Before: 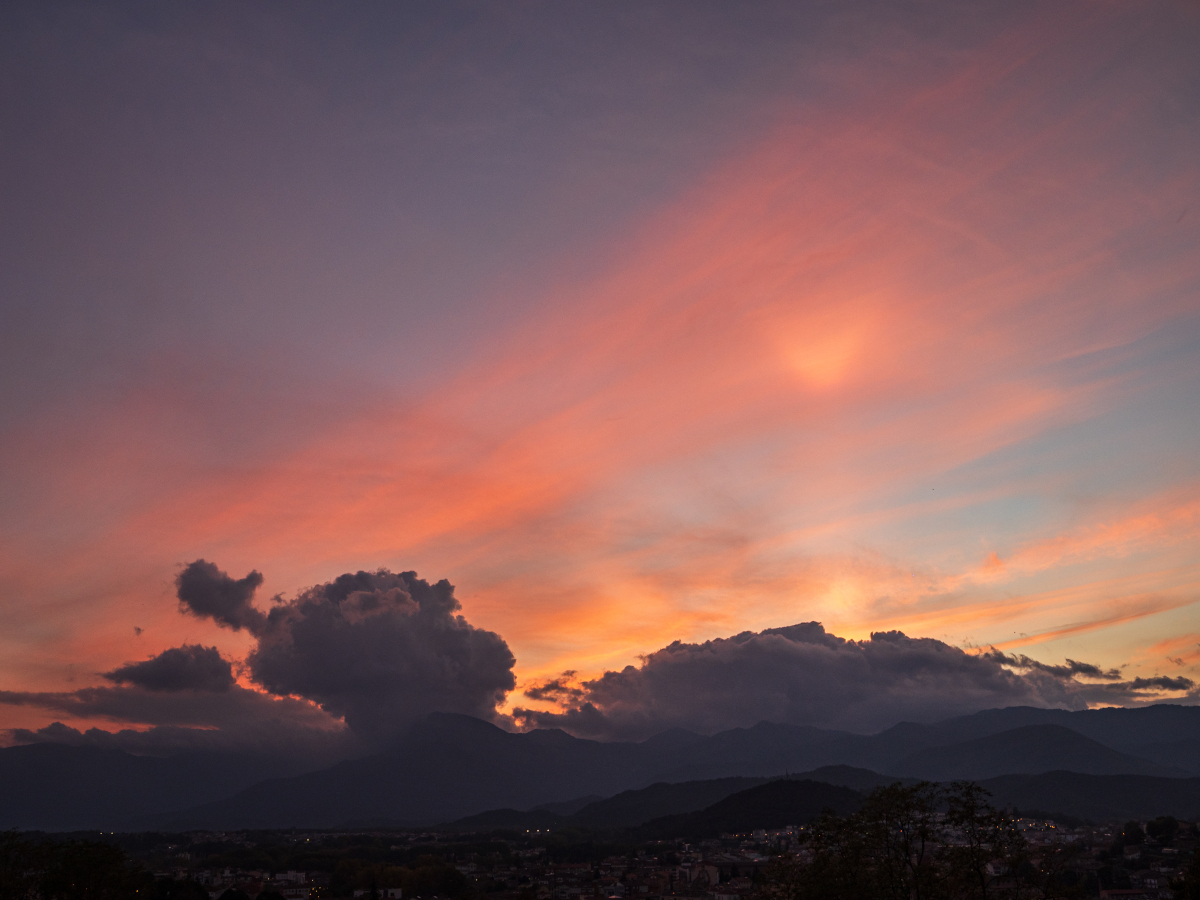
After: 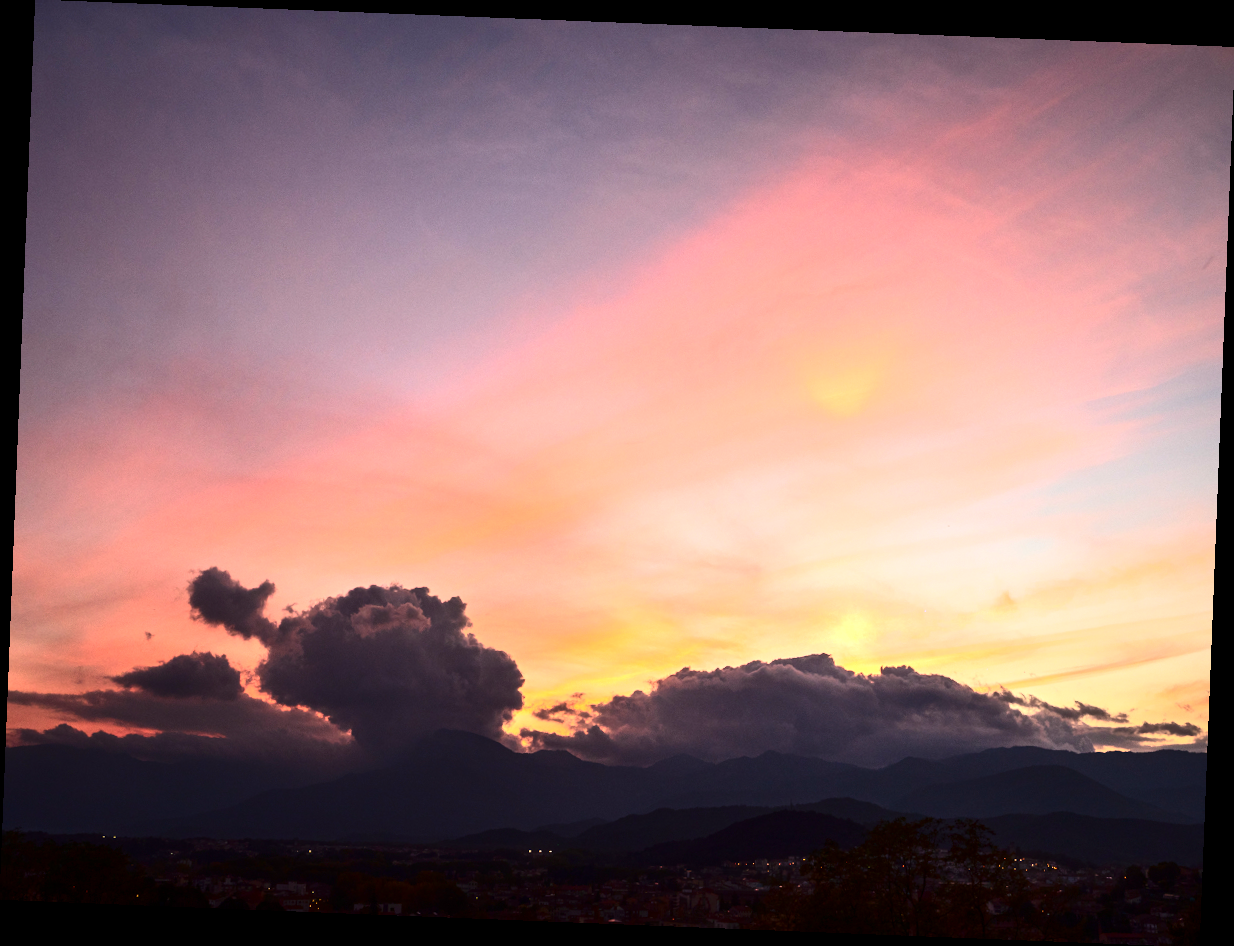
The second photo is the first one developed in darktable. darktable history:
rotate and perspective: rotation 2.27°, automatic cropping off
exposure: exposure 1 EV, compensate highlight preservation false
contrast brightness saturation: contrast 0.32, brightness -0.08, saturation 0.17
haze removal: strength -0.1, adaptive false
